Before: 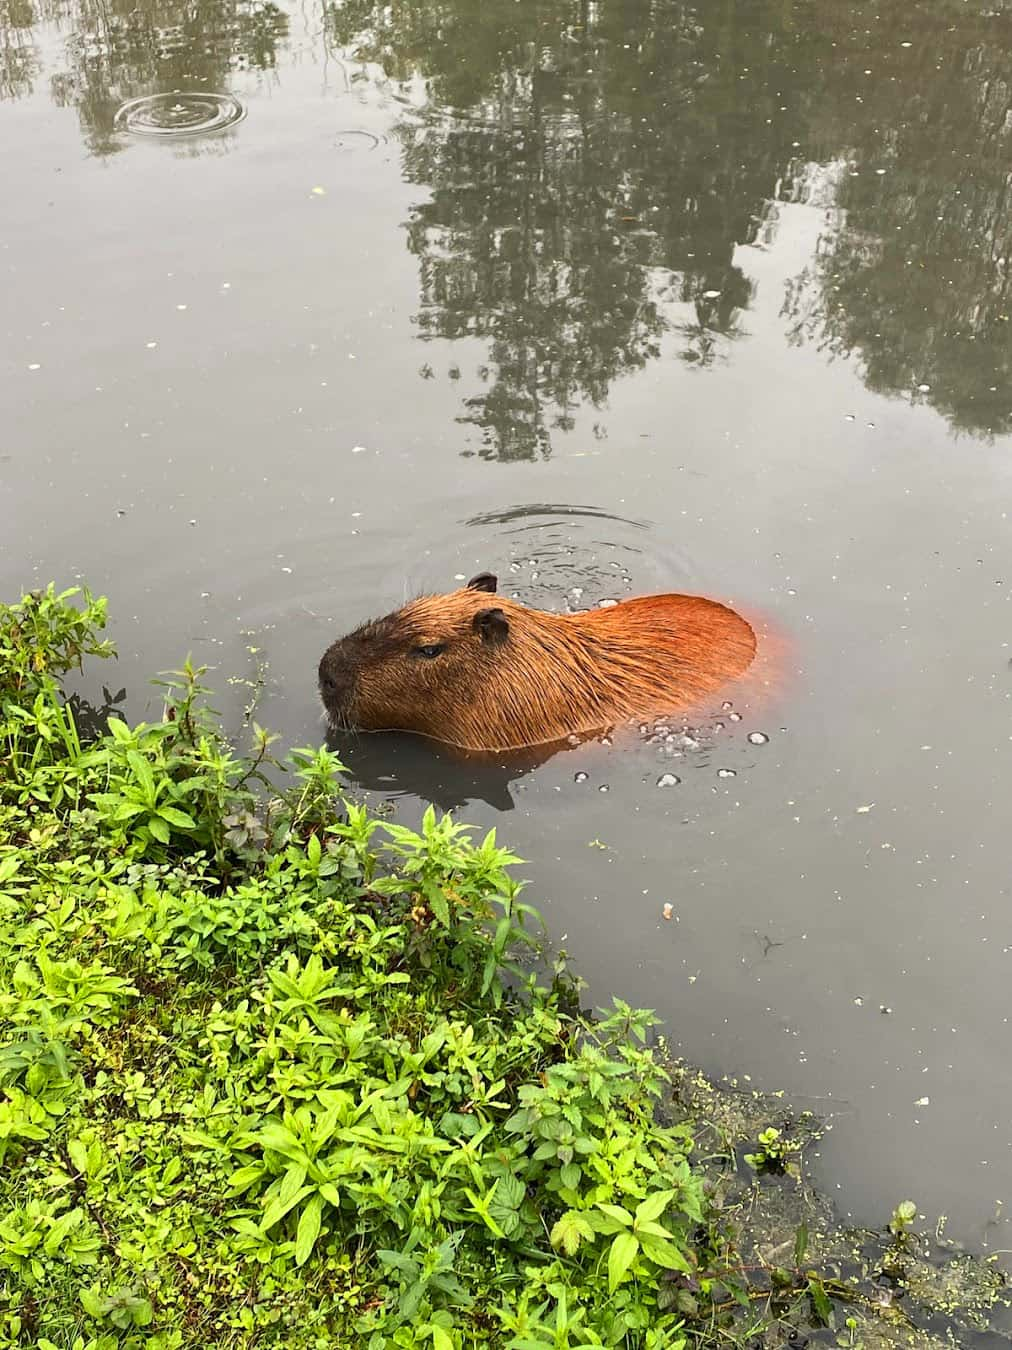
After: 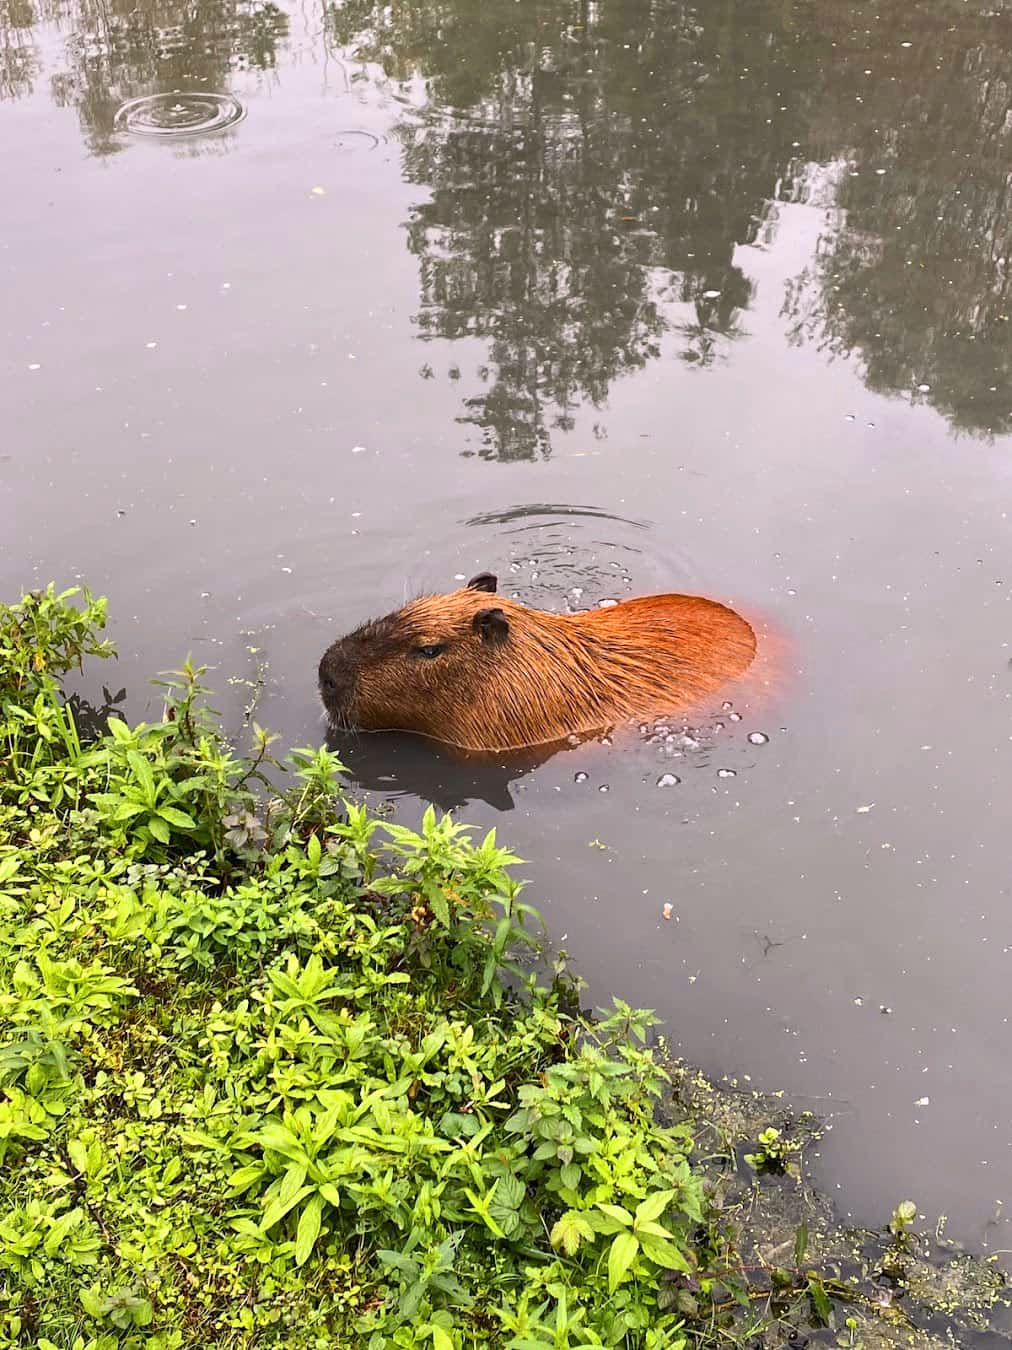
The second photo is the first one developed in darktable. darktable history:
color calibration: output R [1.063, -0.012, -0.003, 0], output B [-0.079, 0.047, 1, 0], illuminant custom, x 0.368, y 0.373, temperature 4332.96 K
contrast brightness saturation: contrast 0.054
